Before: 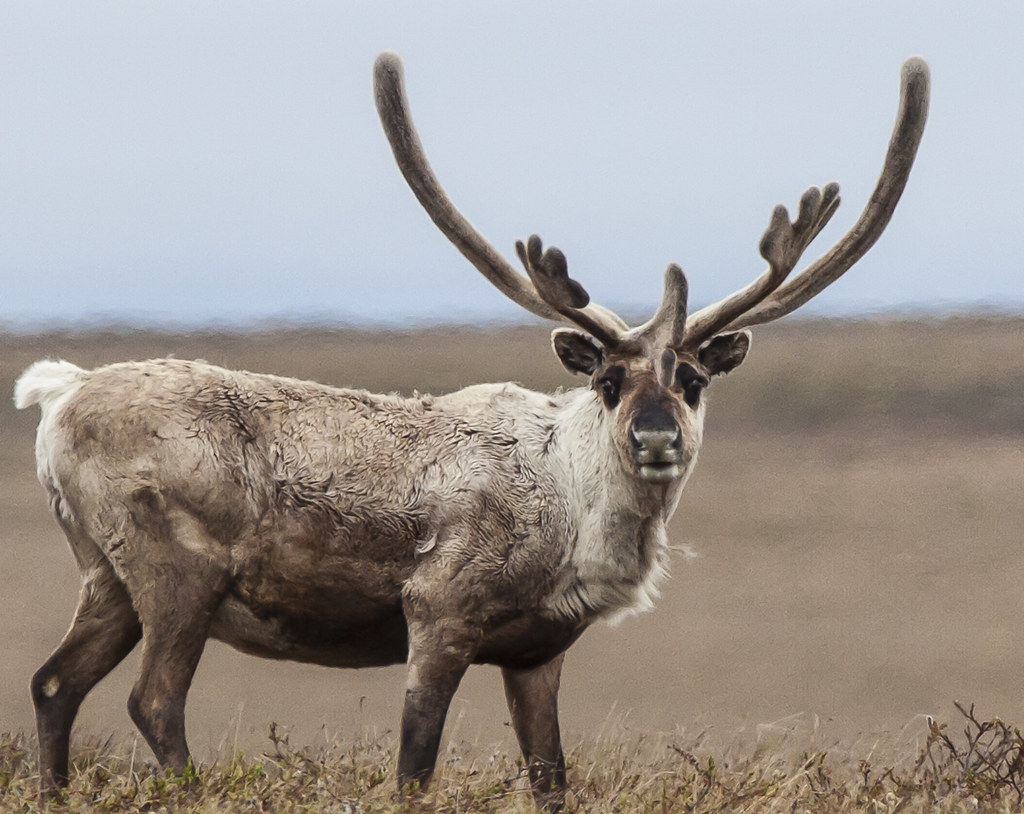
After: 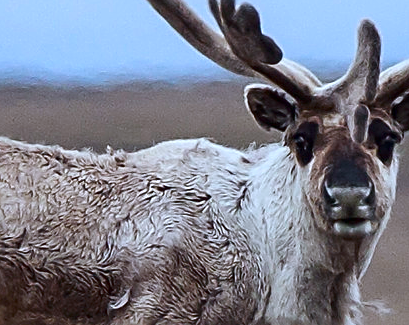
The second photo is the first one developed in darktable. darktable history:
contrast brightness saturation: contrast 0.07, brightness -0.14, saturation 0.11
crop: left 30%, top 30%, right 30%, bottom 30%
sharpen: on, module defaults
white balance: red 0.948, green 1.02, blue 1.176
exposure: compensate highlight preservation false
